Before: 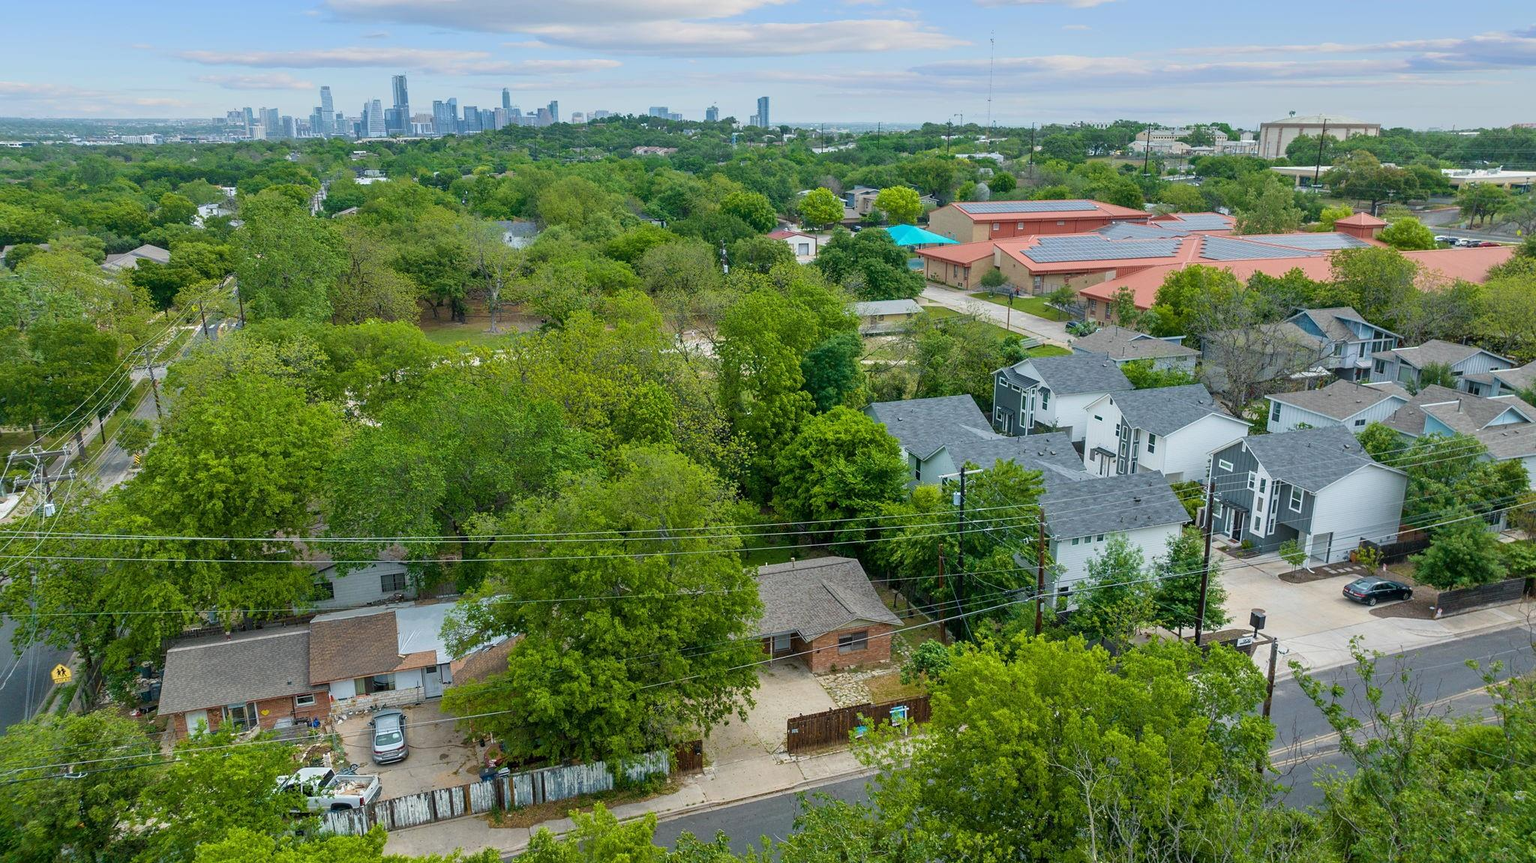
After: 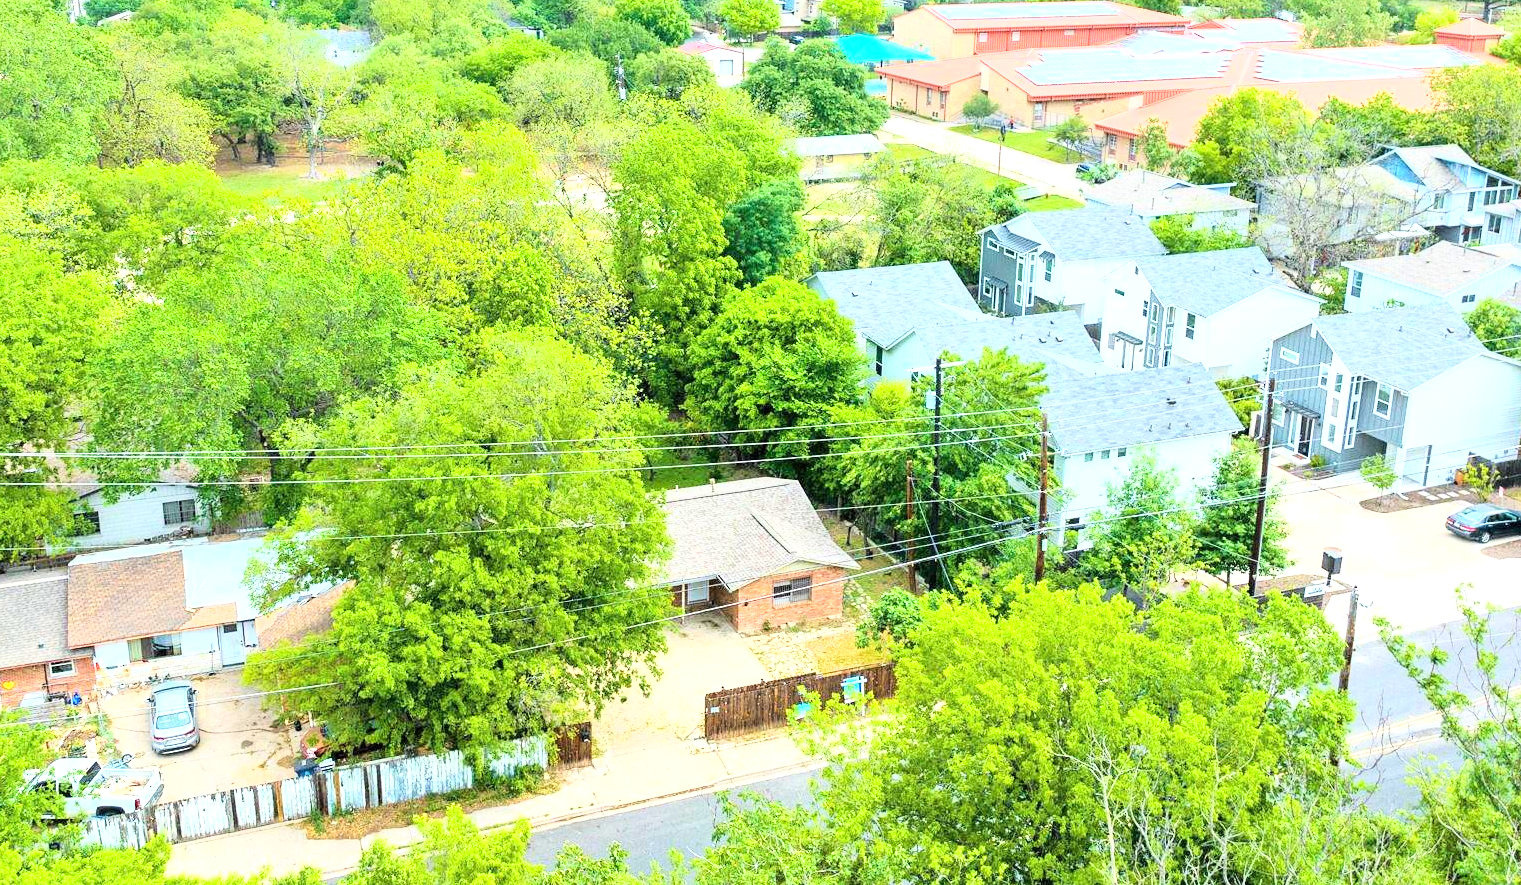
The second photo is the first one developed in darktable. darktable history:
base curve: curves: ch0 [(0, 0) (0.005, 0.002) (0.15, 0.3) (0.4, 0.7) (0.75, 0.95) (1, 1)]
crop: left 16.865%, top 23.076%, right 8.841%
exposure: black level correction 0, exposure 1.469 EV, compensate highlight preservation false
